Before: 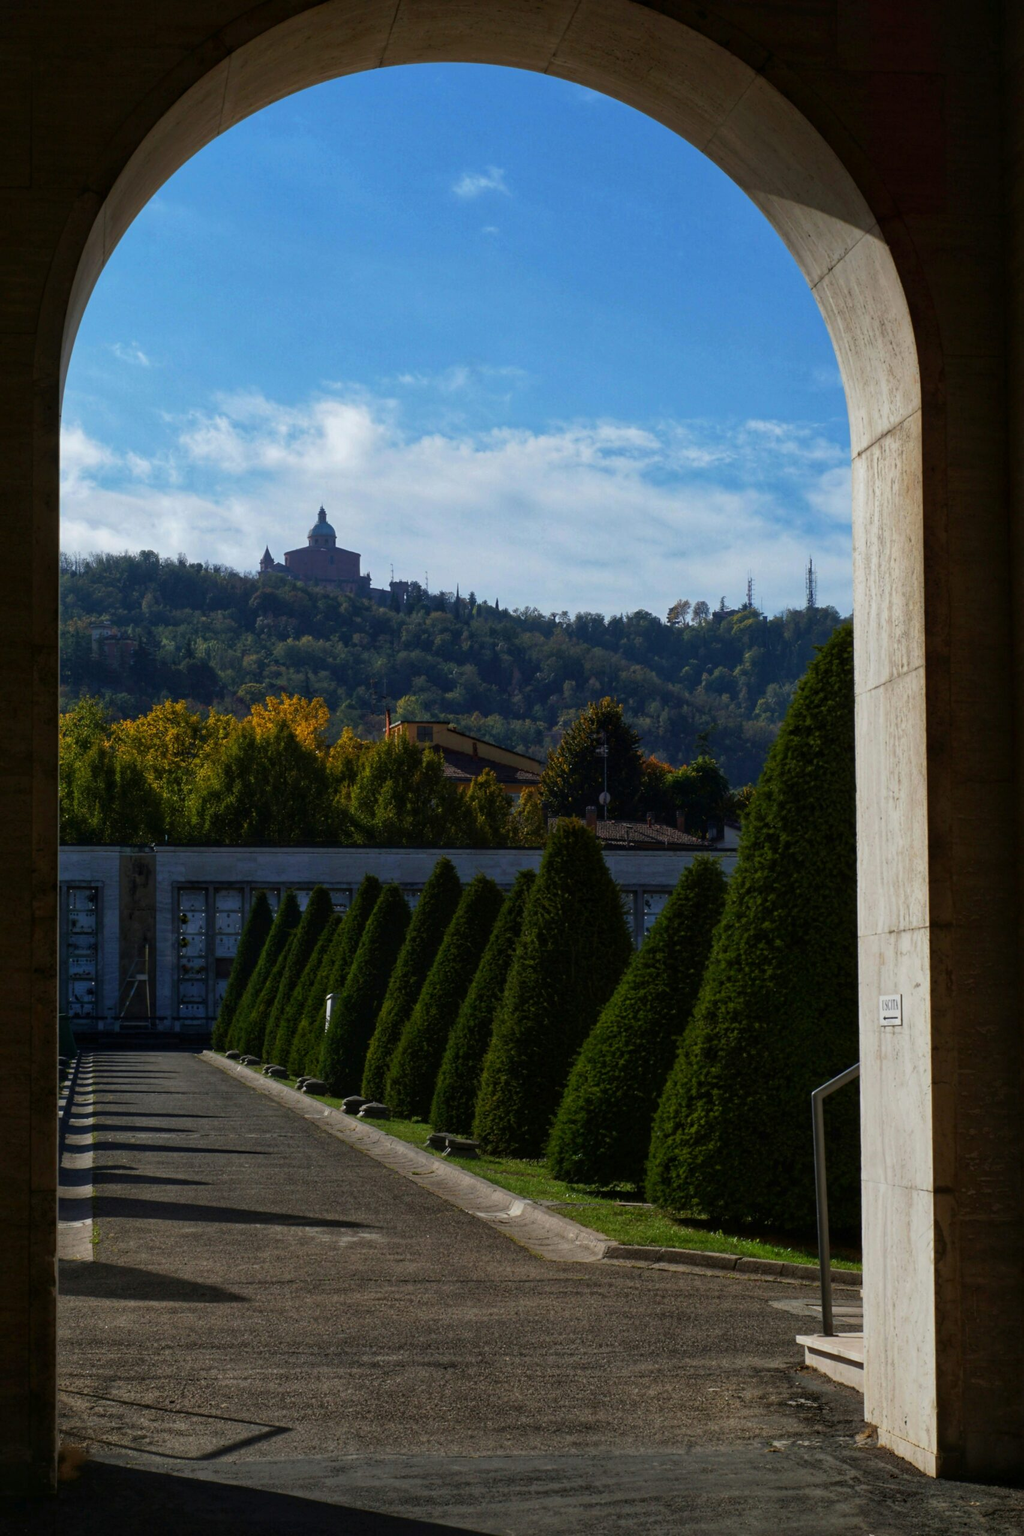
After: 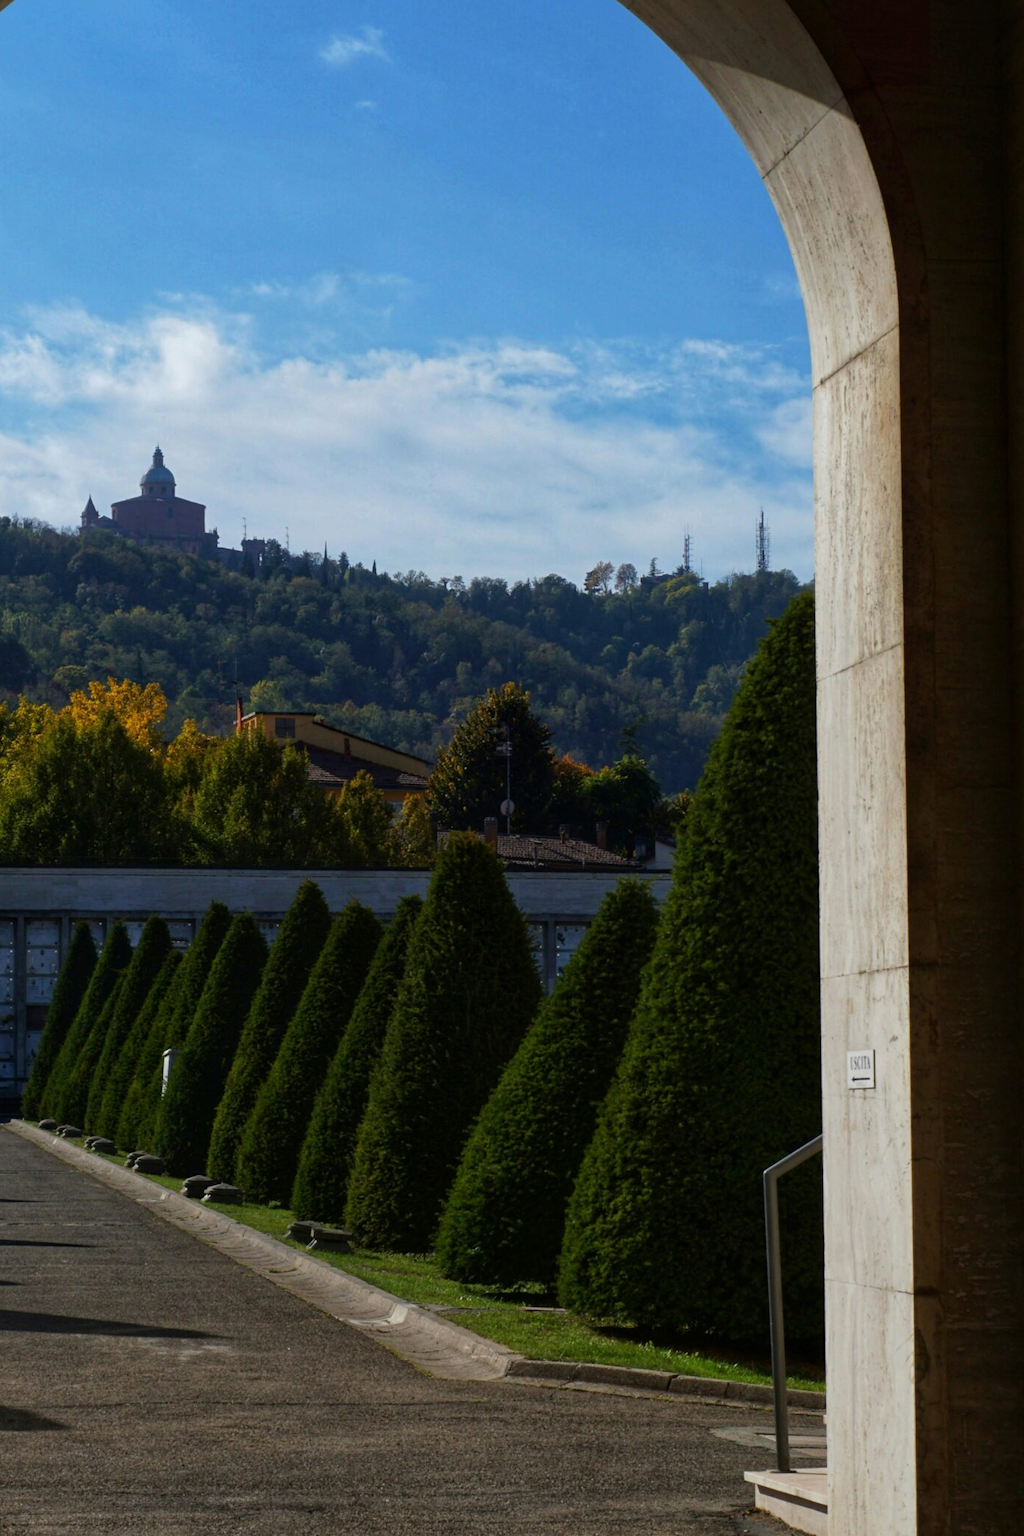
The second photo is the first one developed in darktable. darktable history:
crop: left 19.02%, top 9.462%, right 0%, bottom 9.602%
